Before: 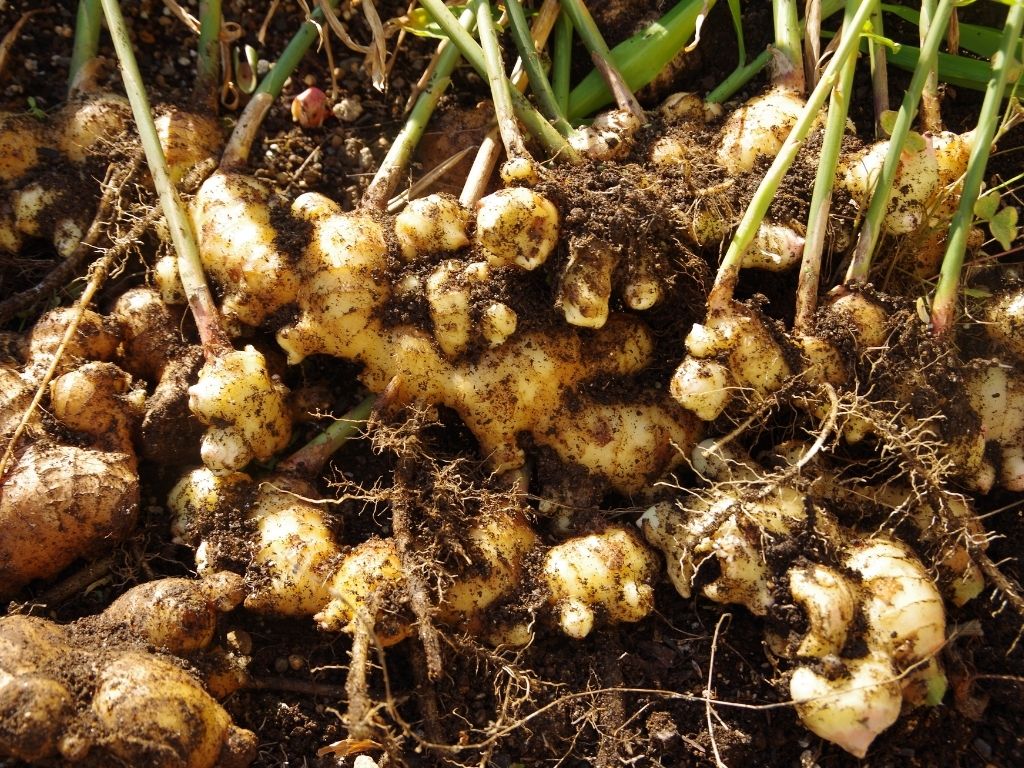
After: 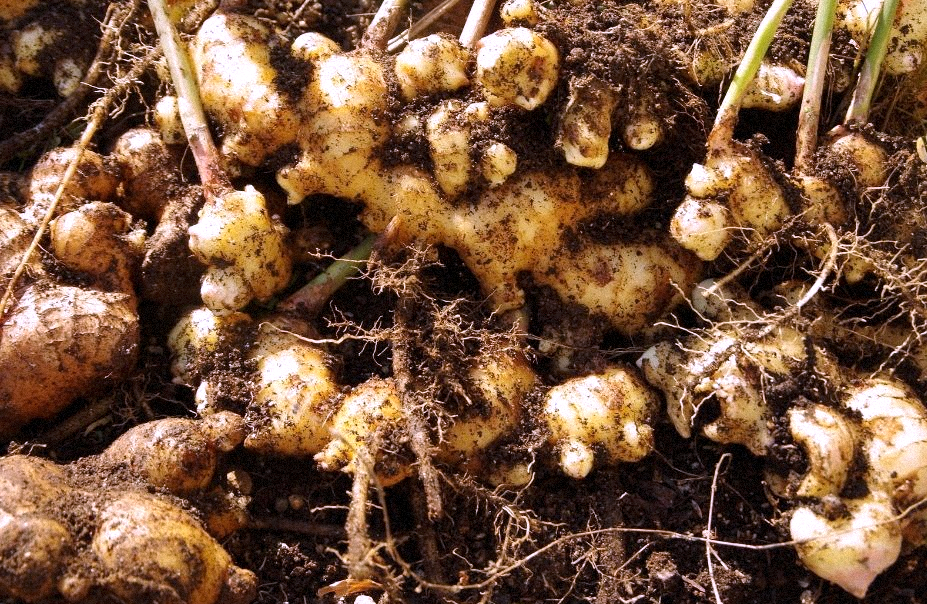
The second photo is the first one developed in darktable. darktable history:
crop: top 20.916%, right 9.437%, bottom 0.316%
white balance: red 1.042, blue 1.17
local contrast: mode bilateral grid, contrast 20, coarseness 50, detail 120%, midtone range 0.2
grain: mid-tones bias 0%
